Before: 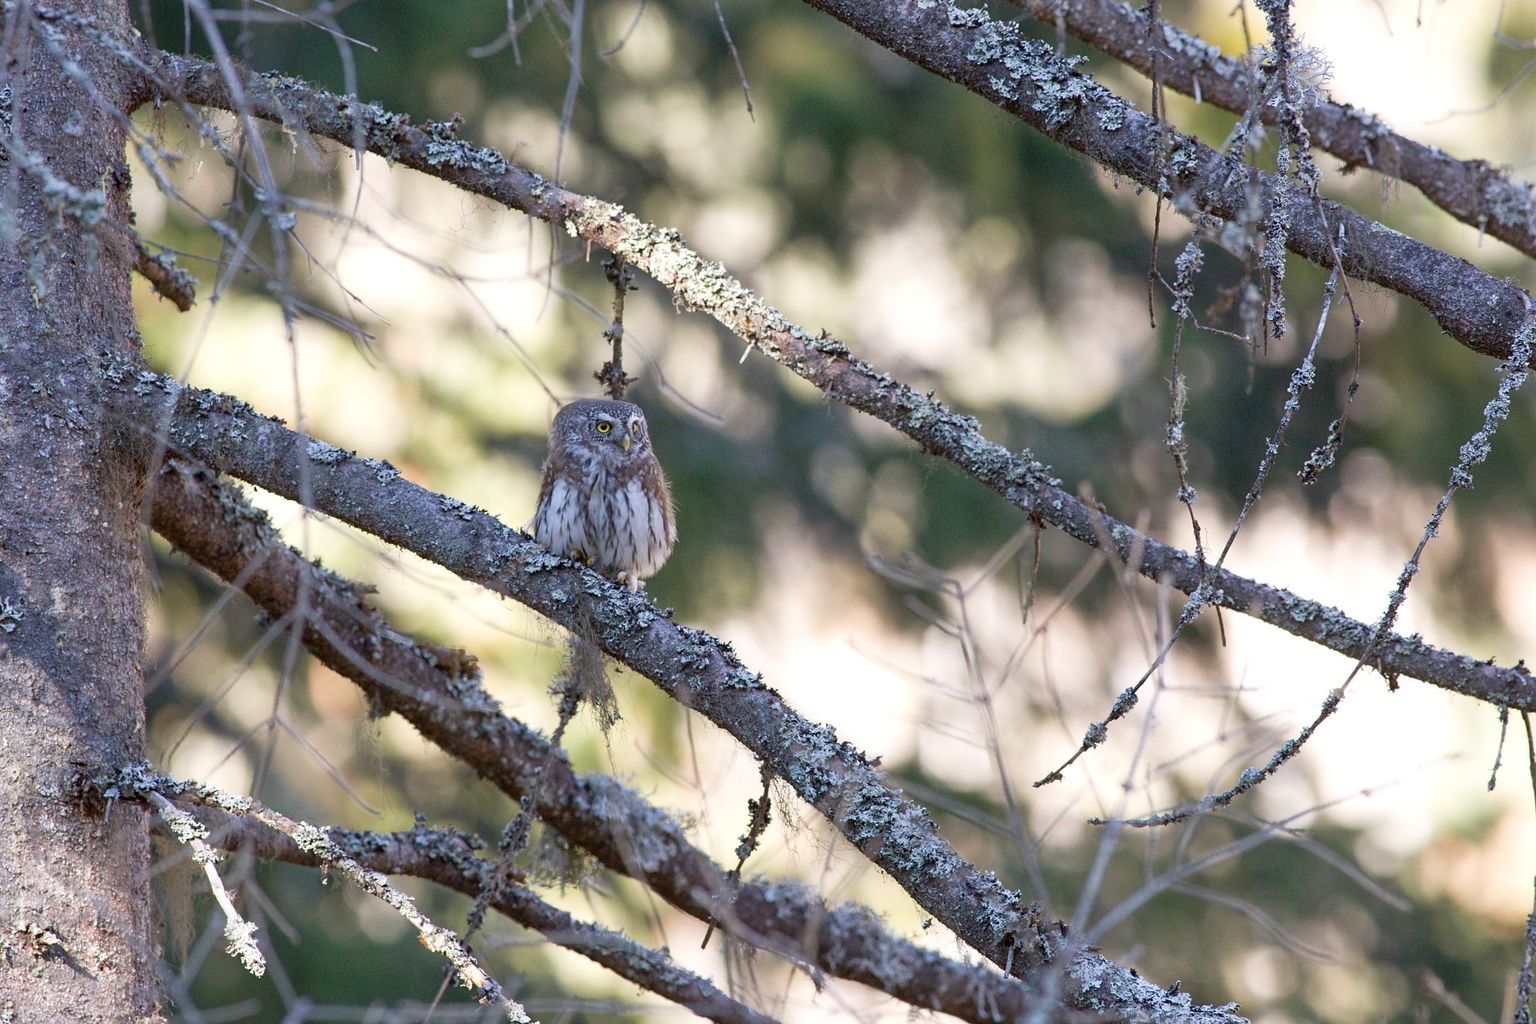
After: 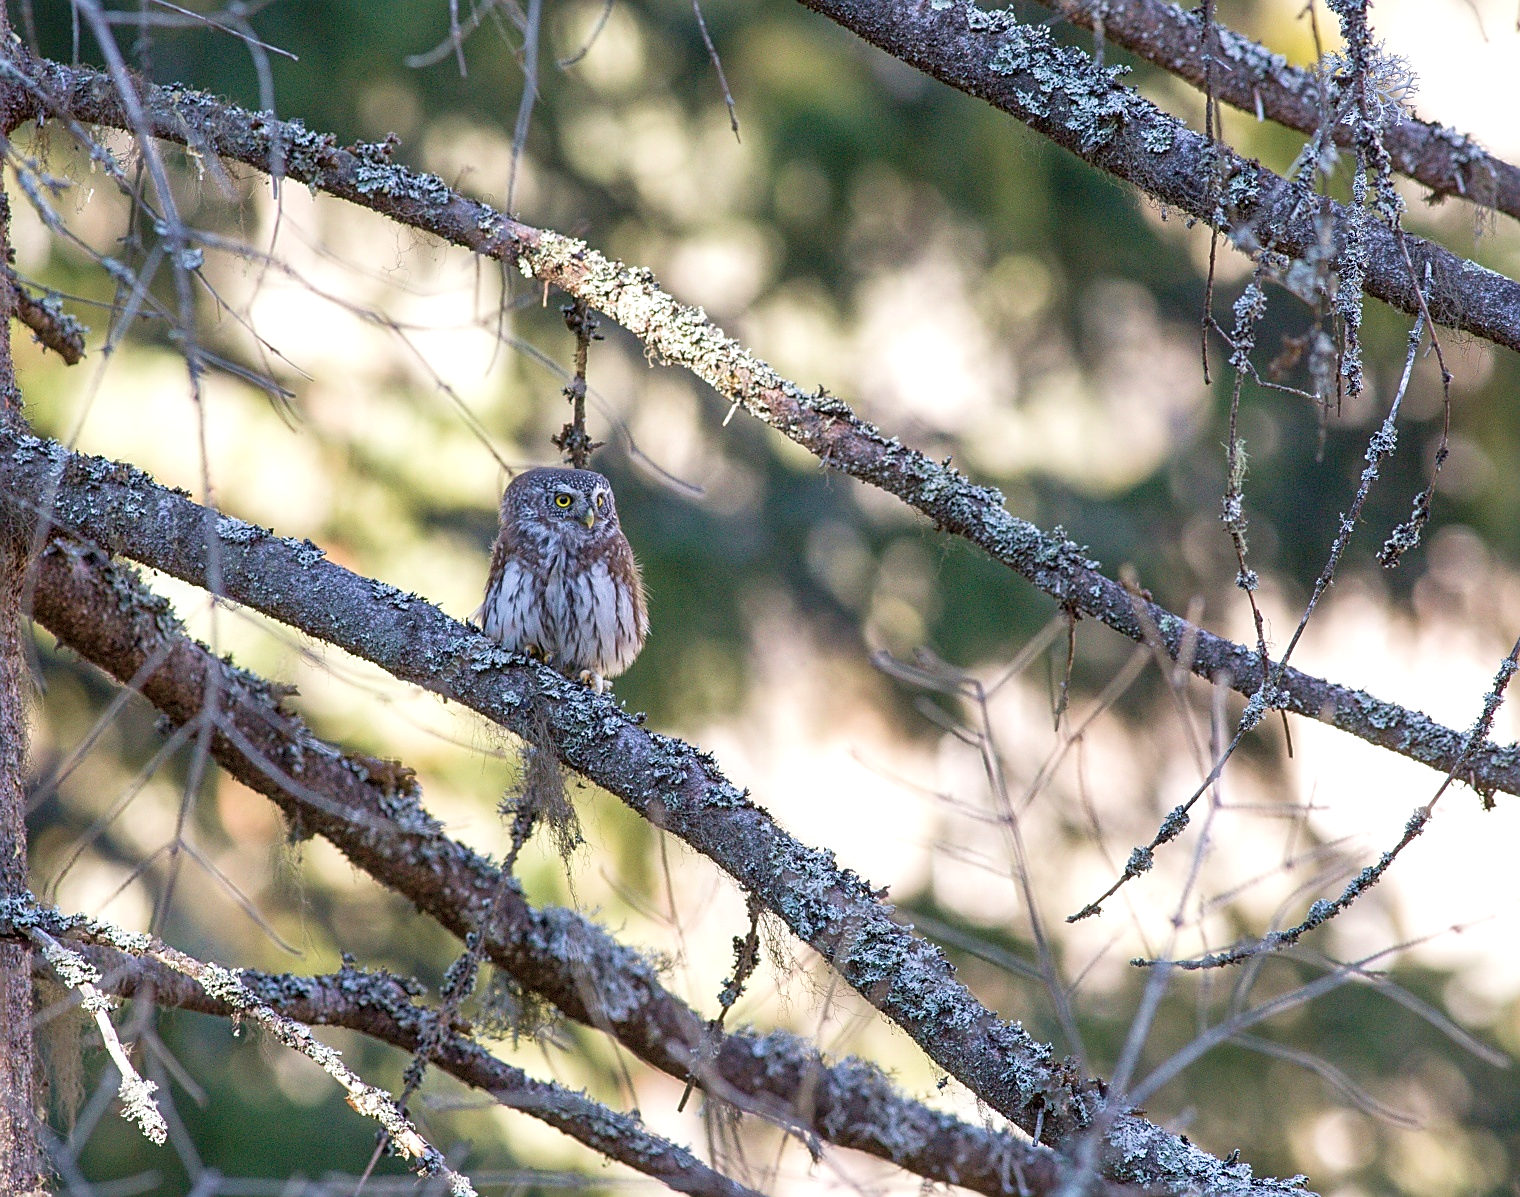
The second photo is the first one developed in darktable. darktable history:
velvia: on, module defaults
crop: left 8.026%, right 7.374%
sharpen: on, module defaults
exposure: black level correction -0.003, exposure 0.04 EV, compensate highlight preservation false
local contrast: on, module defaults
